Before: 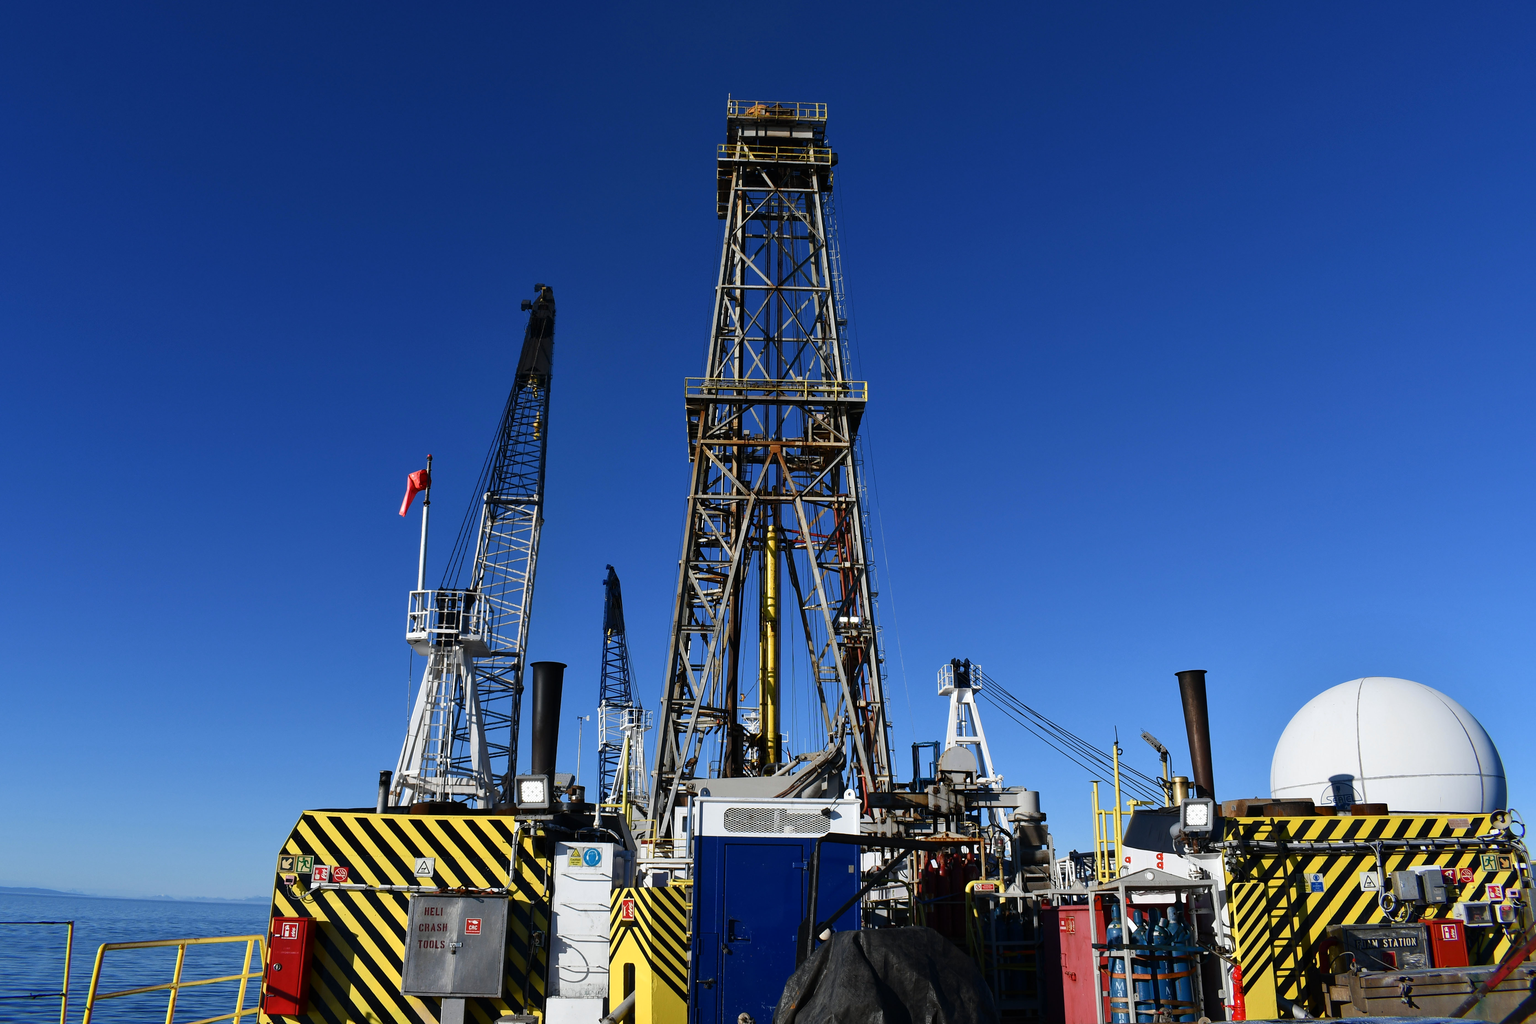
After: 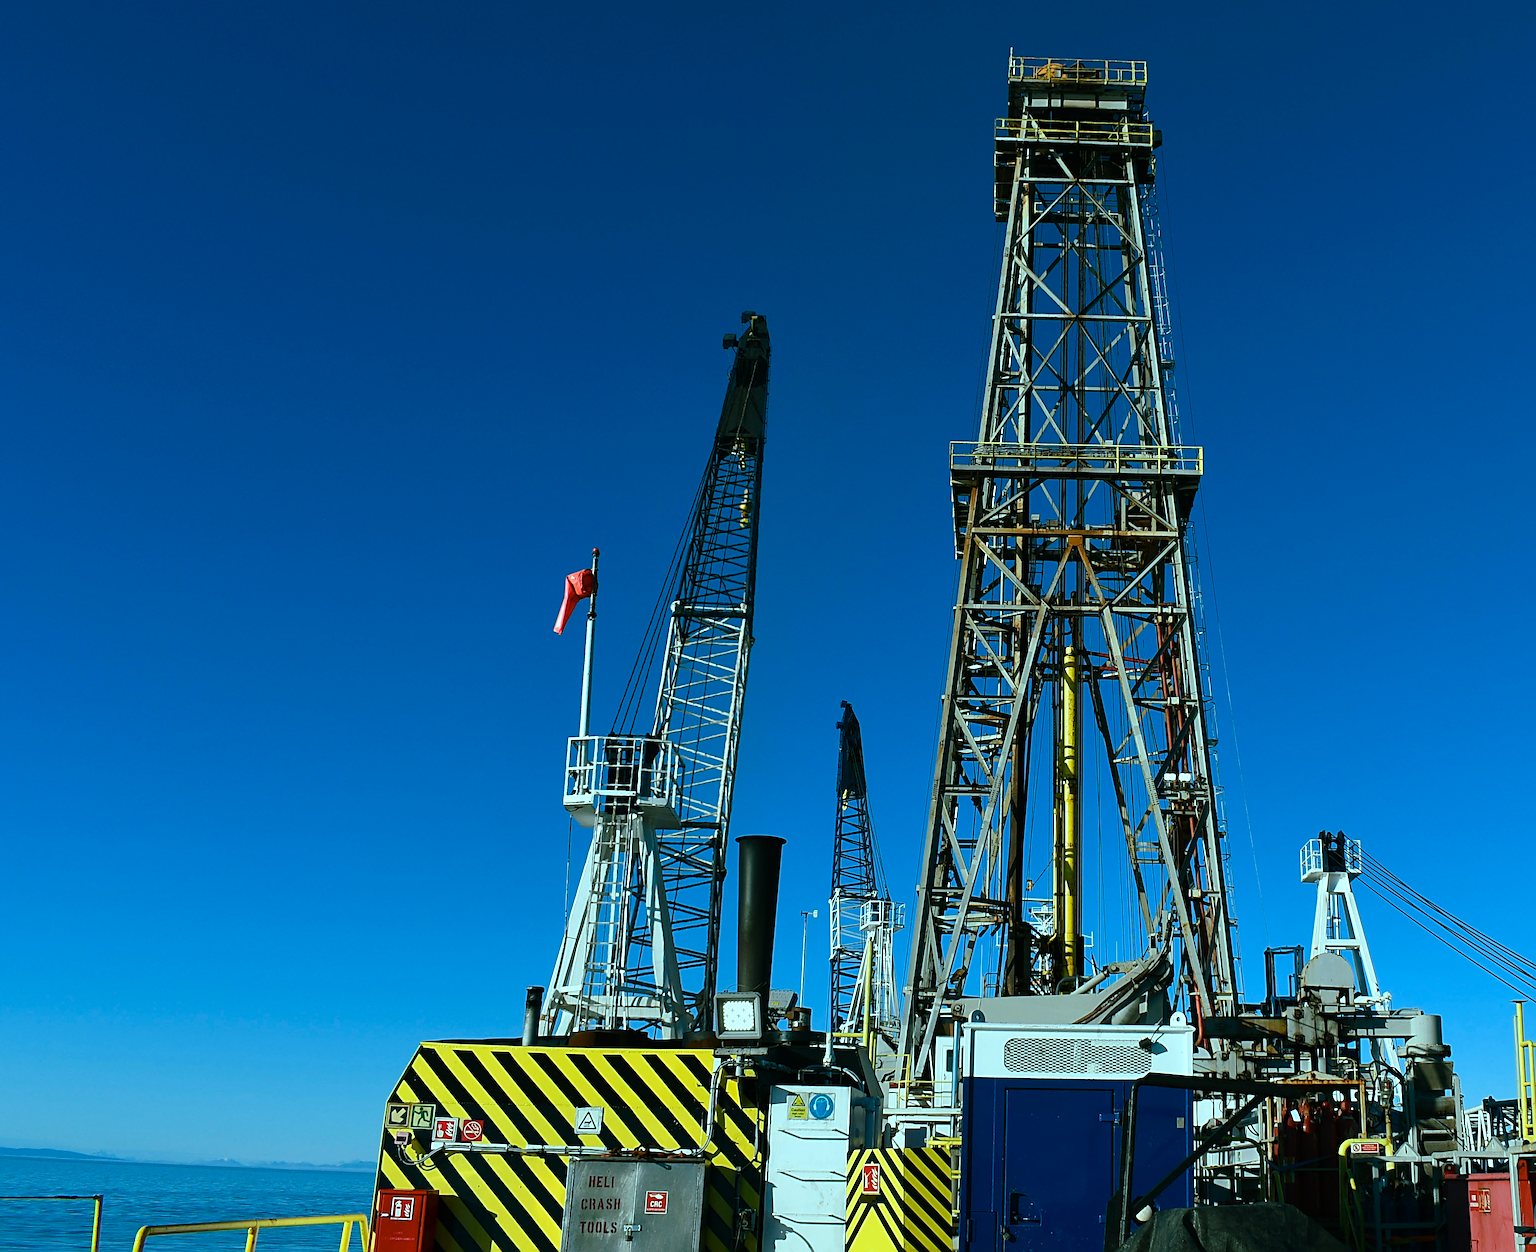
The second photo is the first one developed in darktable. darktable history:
crop: top 5.803%, right 27.864%, bottom 5.804%
color balance rgb: shadows lift › chroma 11.71%, shadows lift › hue 133.46°, highlights gain › chroma 4%, highlights gain › hue 200.2°, perceptual saturation grading › global saturation 18.05%
sharpen: radius 4
